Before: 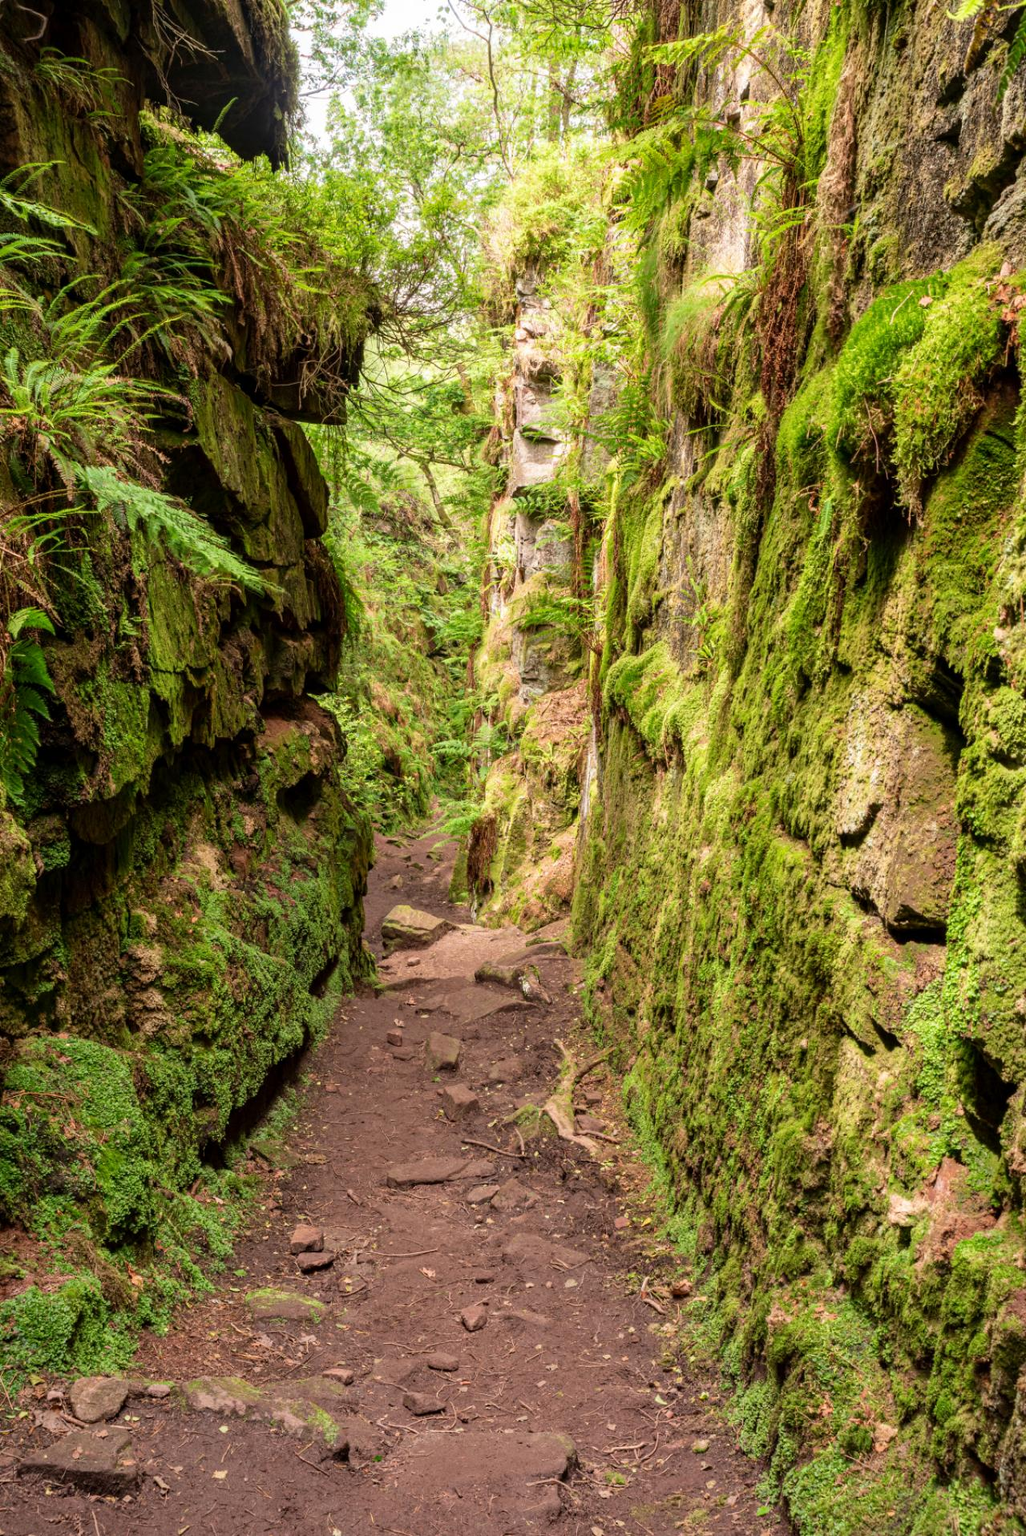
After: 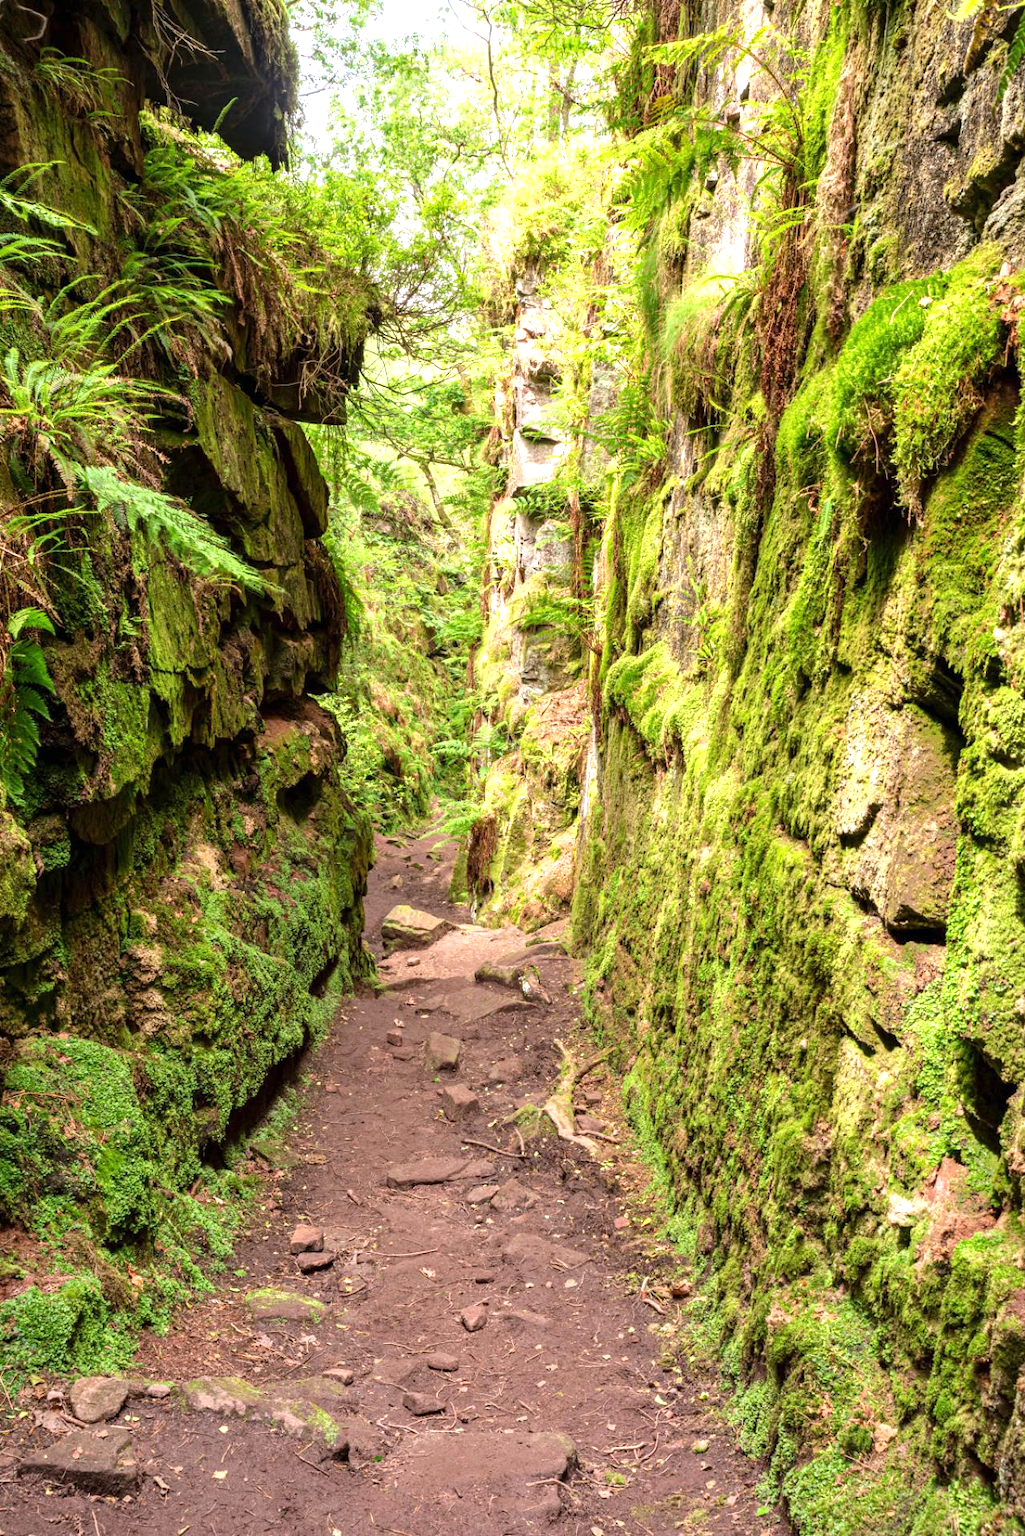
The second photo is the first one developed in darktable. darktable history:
exposure: black level correction 0, exposure 0.7 EV, compensate exposure bias true, compensate highlight preservation false
white balance: red 0.976, blue 1.04
